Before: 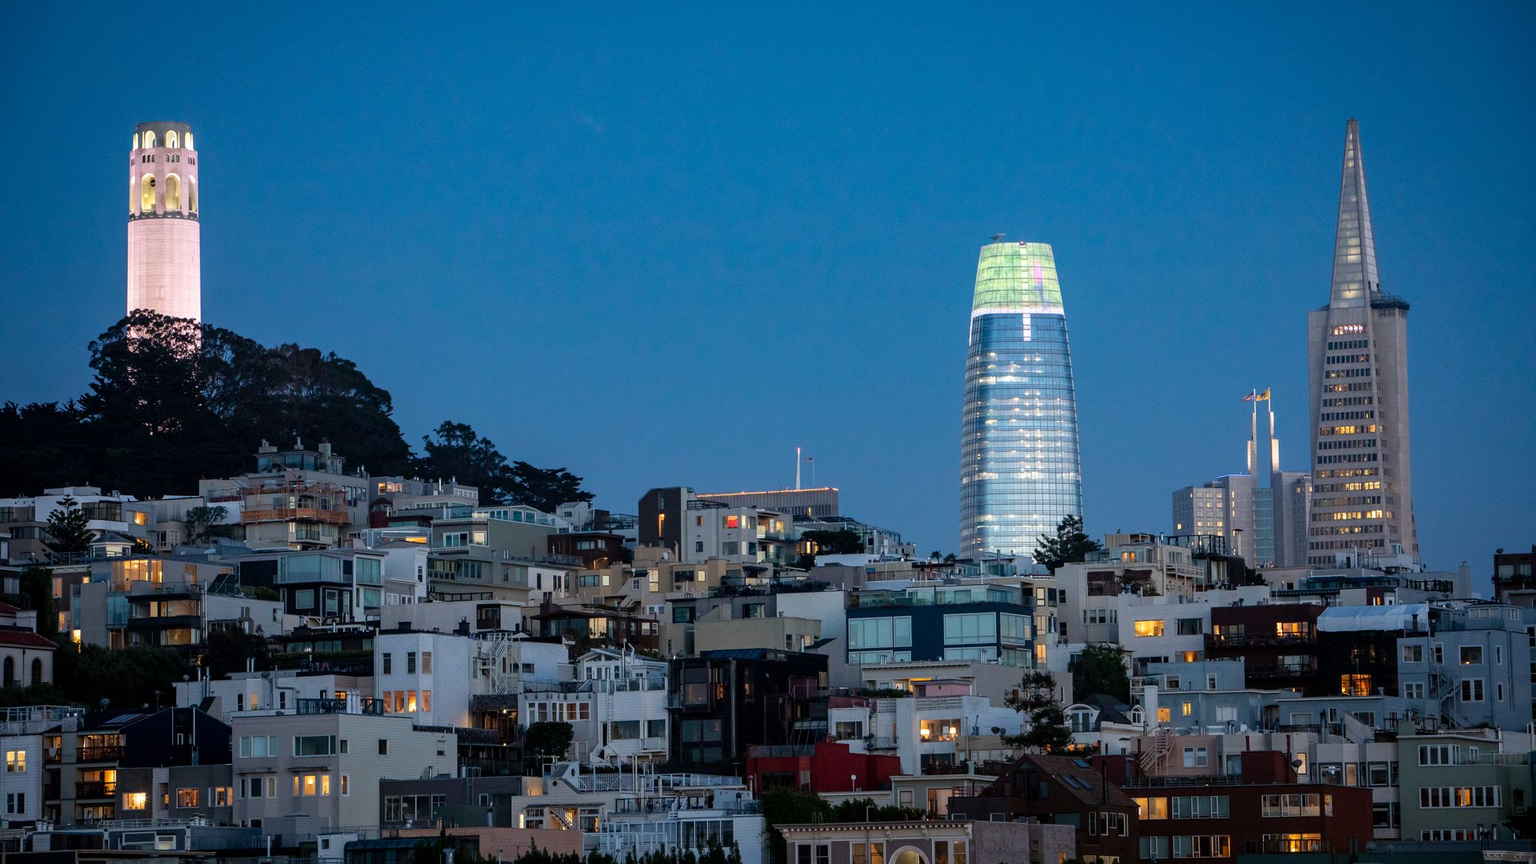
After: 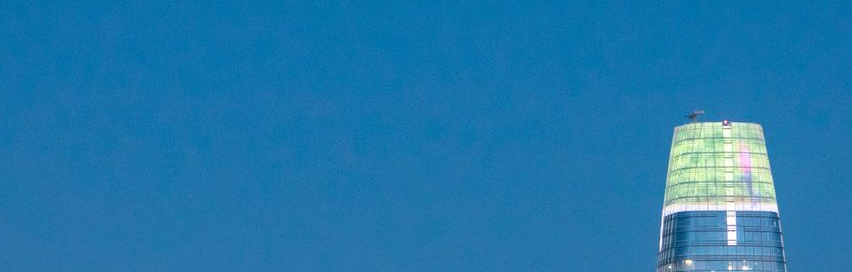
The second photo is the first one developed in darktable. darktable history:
crop: left 28.76%, top 16.845%, right 26.817%, bottom 57.885%
